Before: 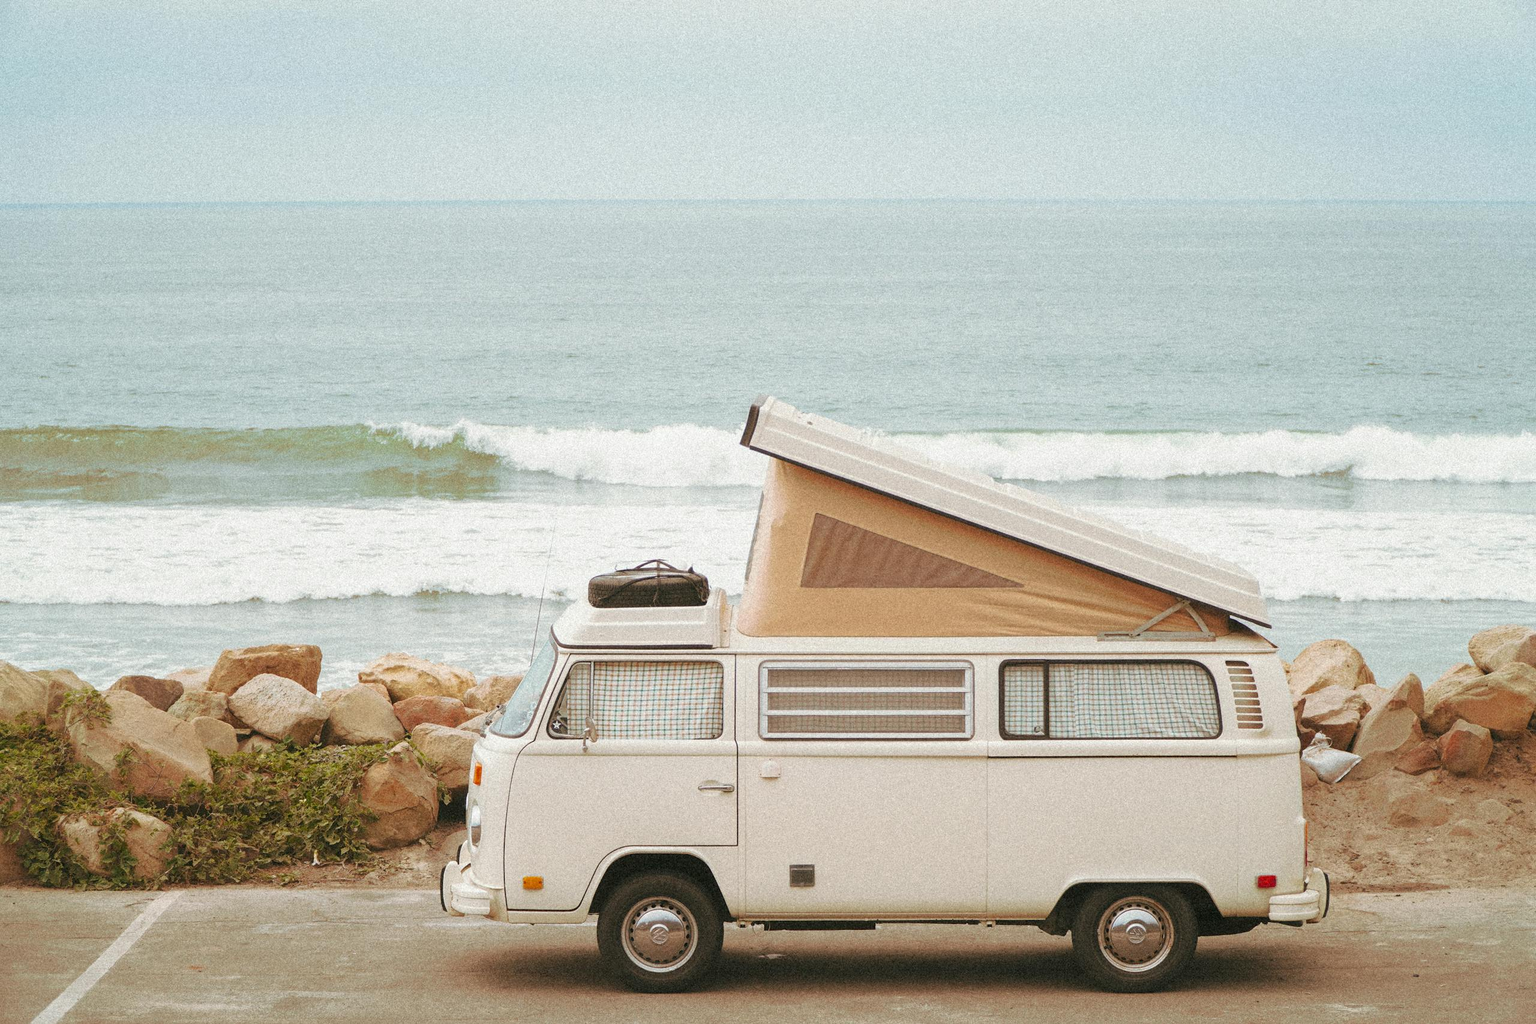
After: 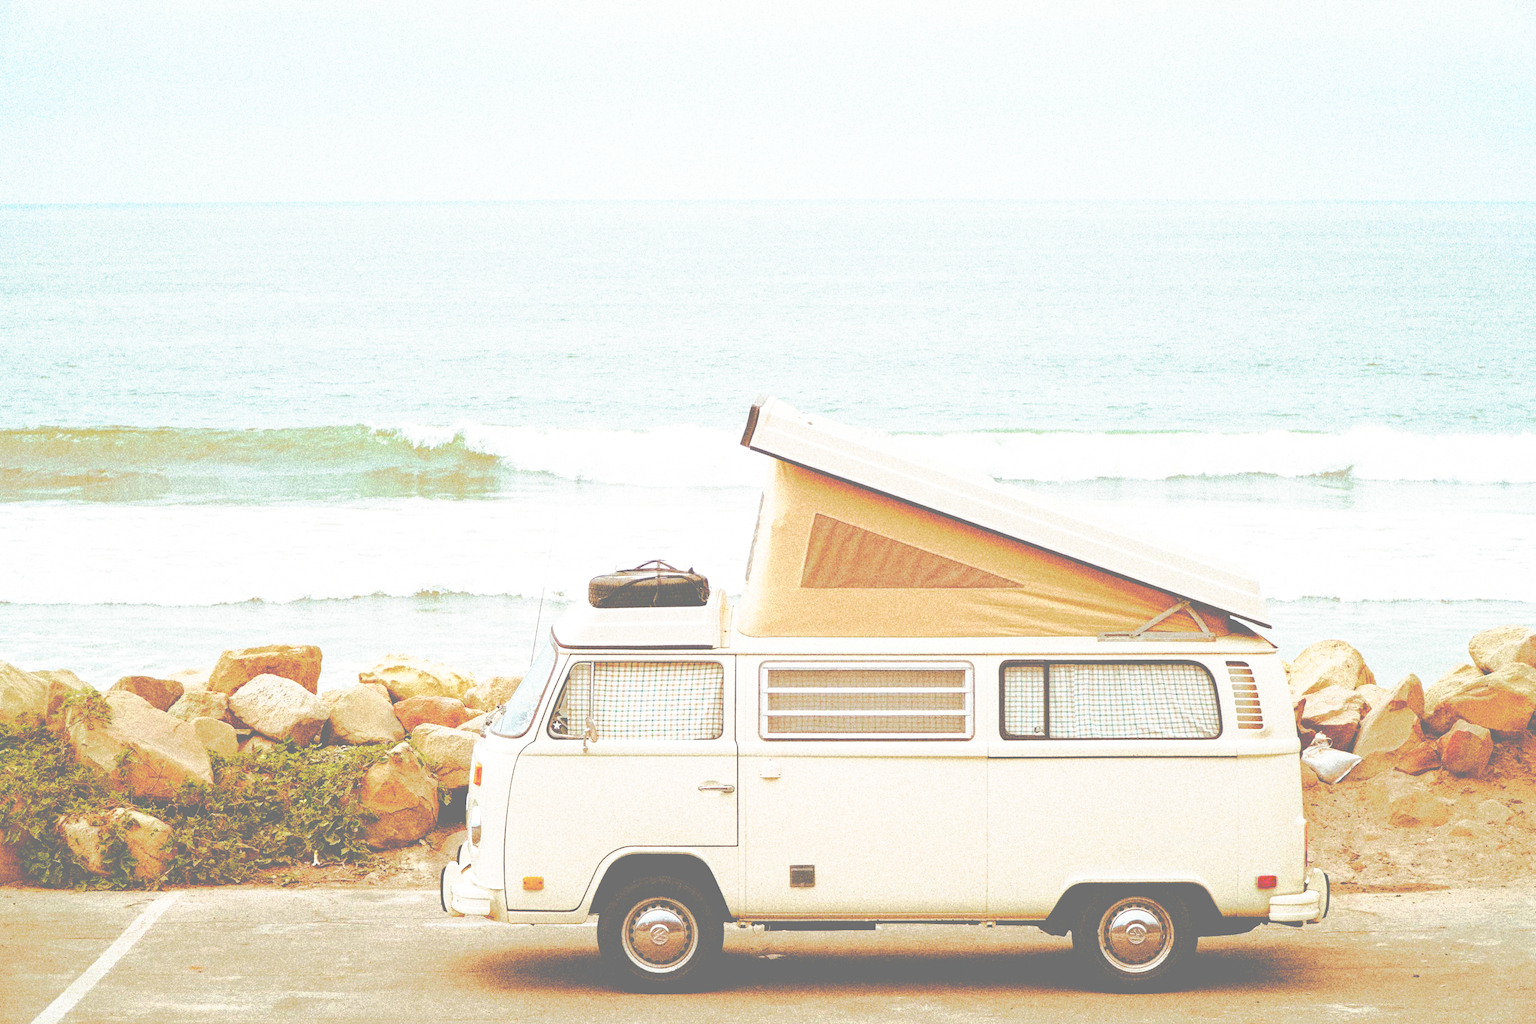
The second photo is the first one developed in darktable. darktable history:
haze removal: compatibility mode true, adaptive false
color balance rgb: power › hue 74.59°, perceptual saturation grading › global saturation 20%, perceptual saturation grading › highlights -25.375%, perceptual saturation grading › shadows 25.075%, global vibrance 35.598%, contrast 10.006%
base curve: curves: ch0 [(0, 0) (0.007, 0.004) (0.027, 0.03) (0.046, 0.07) (0.207, 0.54) (0.442, 0.872) (0.673, 0.972) (1, 1)], preserve colors none
tone curve: curves: ch0 [(0, 0) (0.003, 0.464) (0.011, 0.464) (0.025, 0.464) (0.044, 0.464) (0.069, 0.464) (0.1, 0.463) (0.136, 0.463) (0.177, 0.464) (0.224, 0.469) (0.277, 0.482) (0.335, 0.501) (0.399, 0.53) (0.468, 0.567) (0.543, 0.61) (0.623, 0.663) (0.709, 0.718) (0.801, 0.779) (0.898, 0.842) (1, 1)], preserve colors none
